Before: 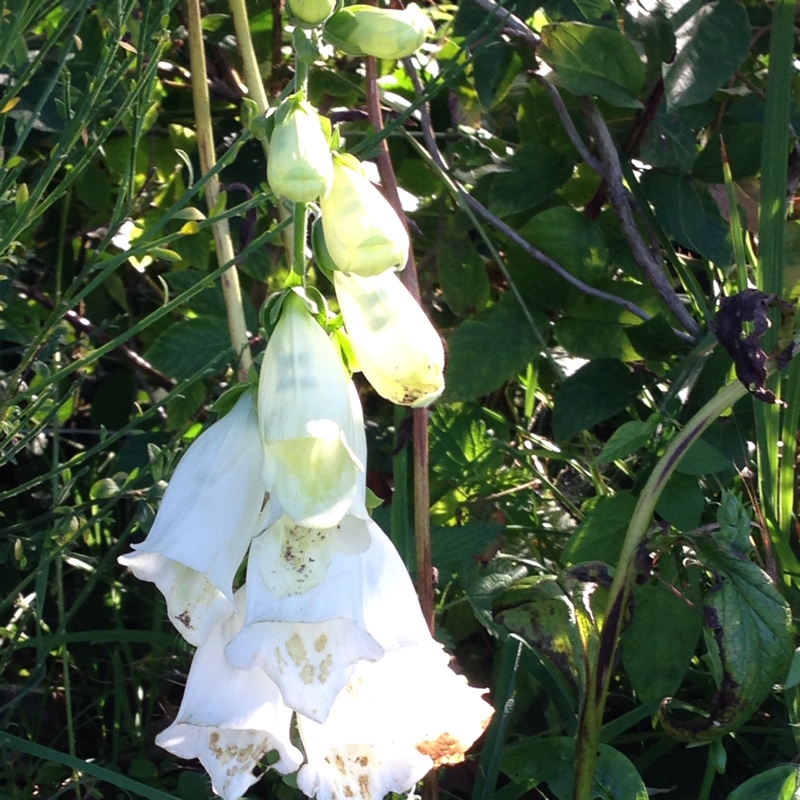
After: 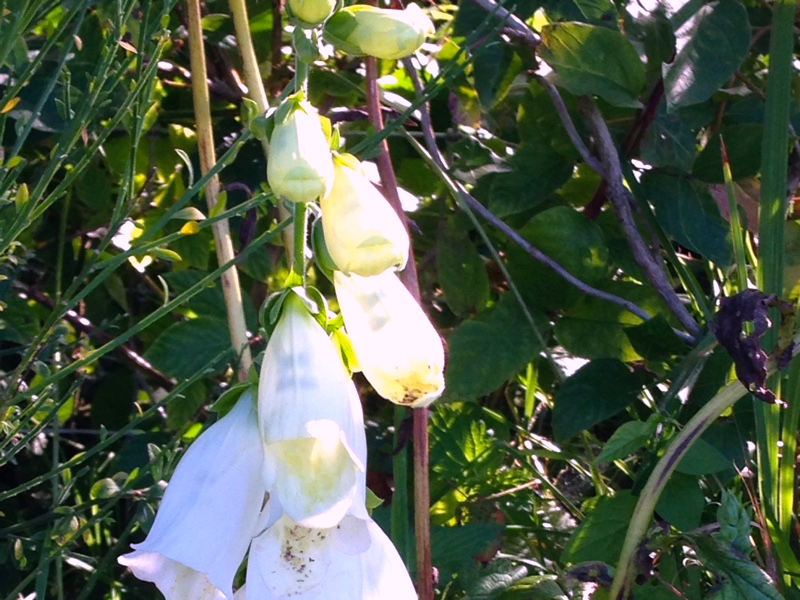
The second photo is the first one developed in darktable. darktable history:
crop: bottom 24.988%
color correction: highlights a* 15.46, highlights b* -20.56
color balance rgb: perceptual saturation grading › global saturation 25%, global vibrance 20%
